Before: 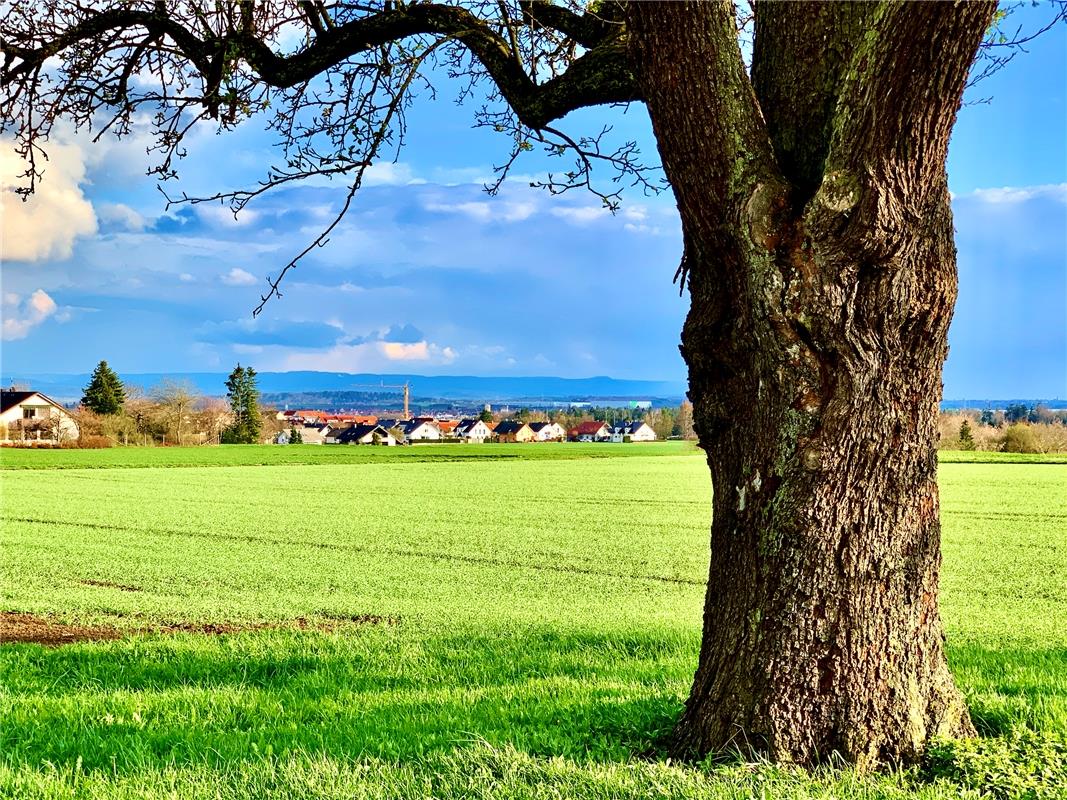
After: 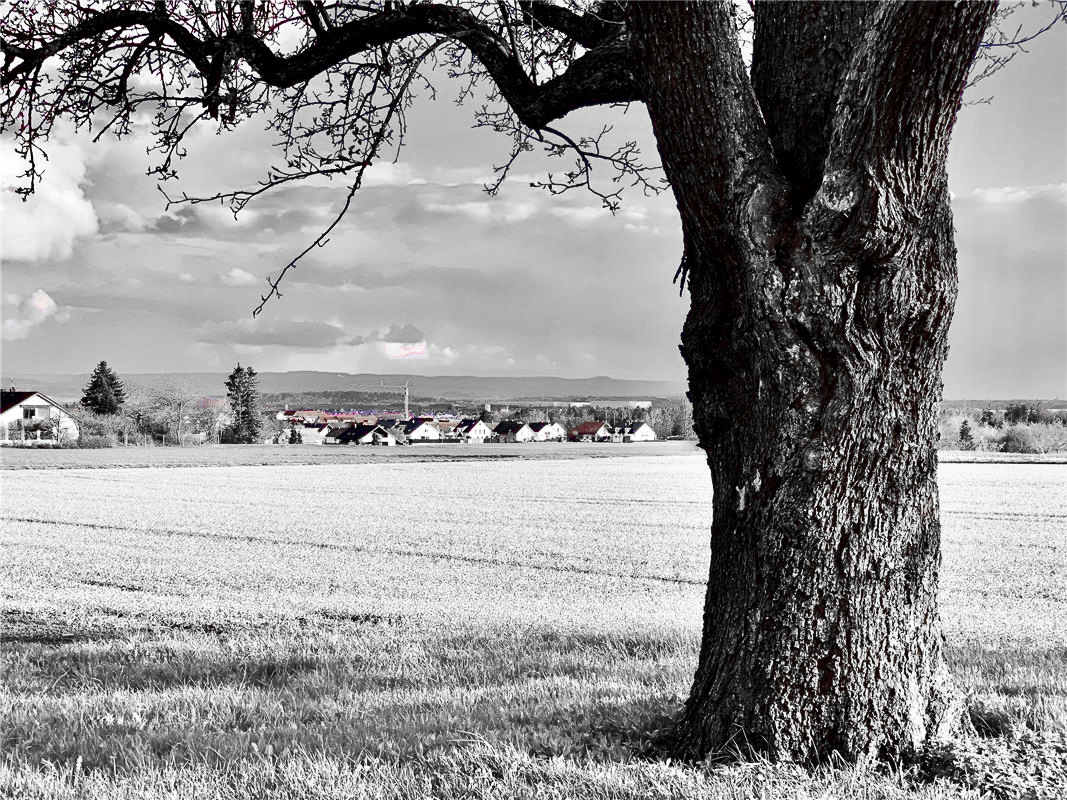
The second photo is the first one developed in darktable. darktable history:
tone equalizer: on, module defaults
contrast brightness saturation: contrast 0.153, brightness -0.01, saturation 0.098
color zones: curves: ch0 [(0, 0.278) (0.143, 0.5) (0.286, 0.5) (0.429, 0.5) (0.571, 0.5) (0.714, 0.5) (0.857, 0.5) (1, 0.5)]; ch1 [(0, 1) (0.143, 0.165) (0.286, 0) (0.429, 0) (0.571, 0) (0.714, 0) (0.857, 0.5) (1, 0.5)]; ch2 [(0, 0.508) (0.143, 0.5) (0.286, 0.5) (0.429, 0.5) (0.571, 0.5) (0.714, 0.5) (0.857, 0.5) (1, 0.5)], mix 30.15%
